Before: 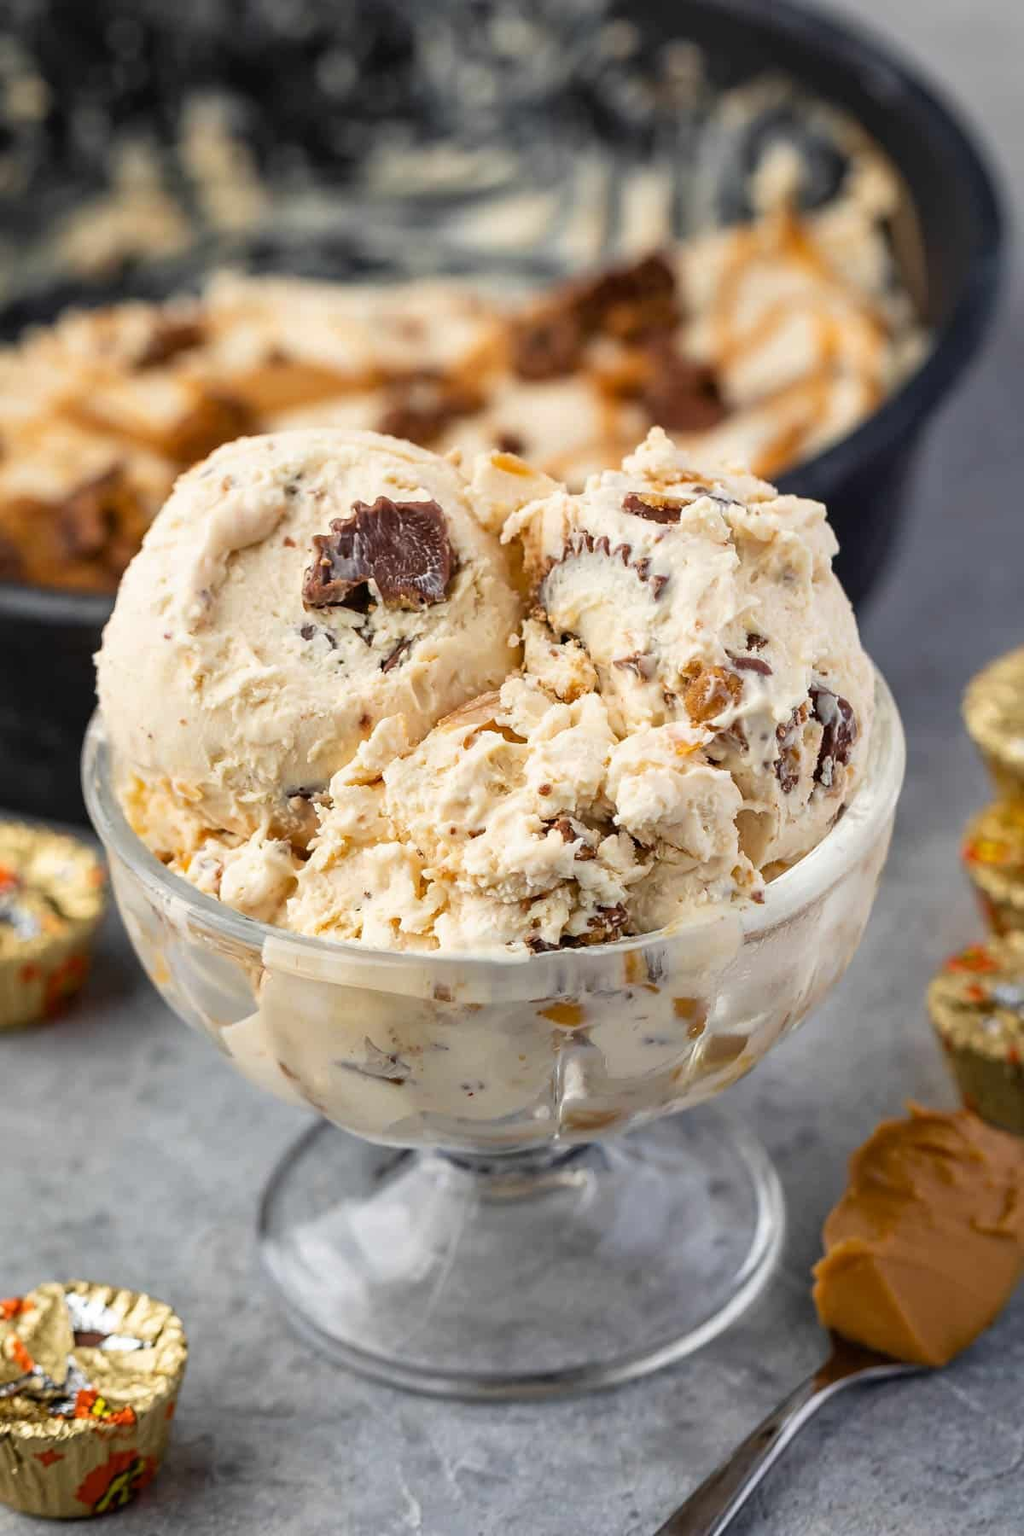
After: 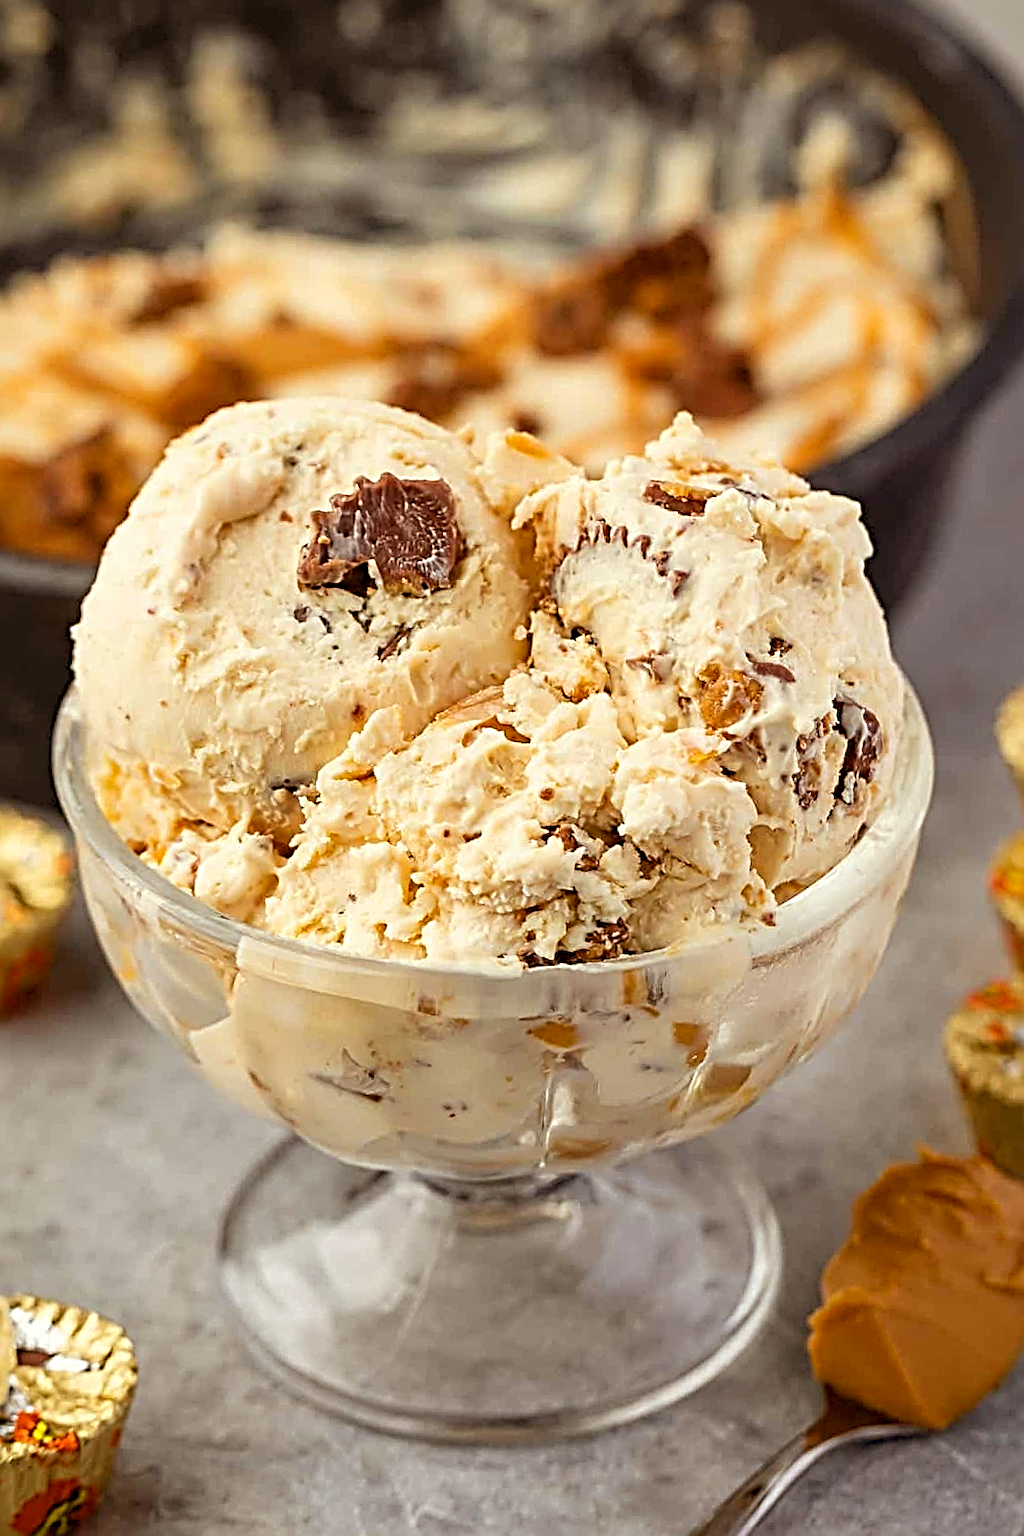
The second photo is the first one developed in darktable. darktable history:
color balance rgb: power › luminance 9.946%, power › chroma 2.819%, power › hue 59.73°, linear chroma grading › global chroma 0.335%, perceptual saturation grading › global saturation 0.744%
sharpen: radius 3.712, amount 0.926
crop and rotate: angle -2.65°
